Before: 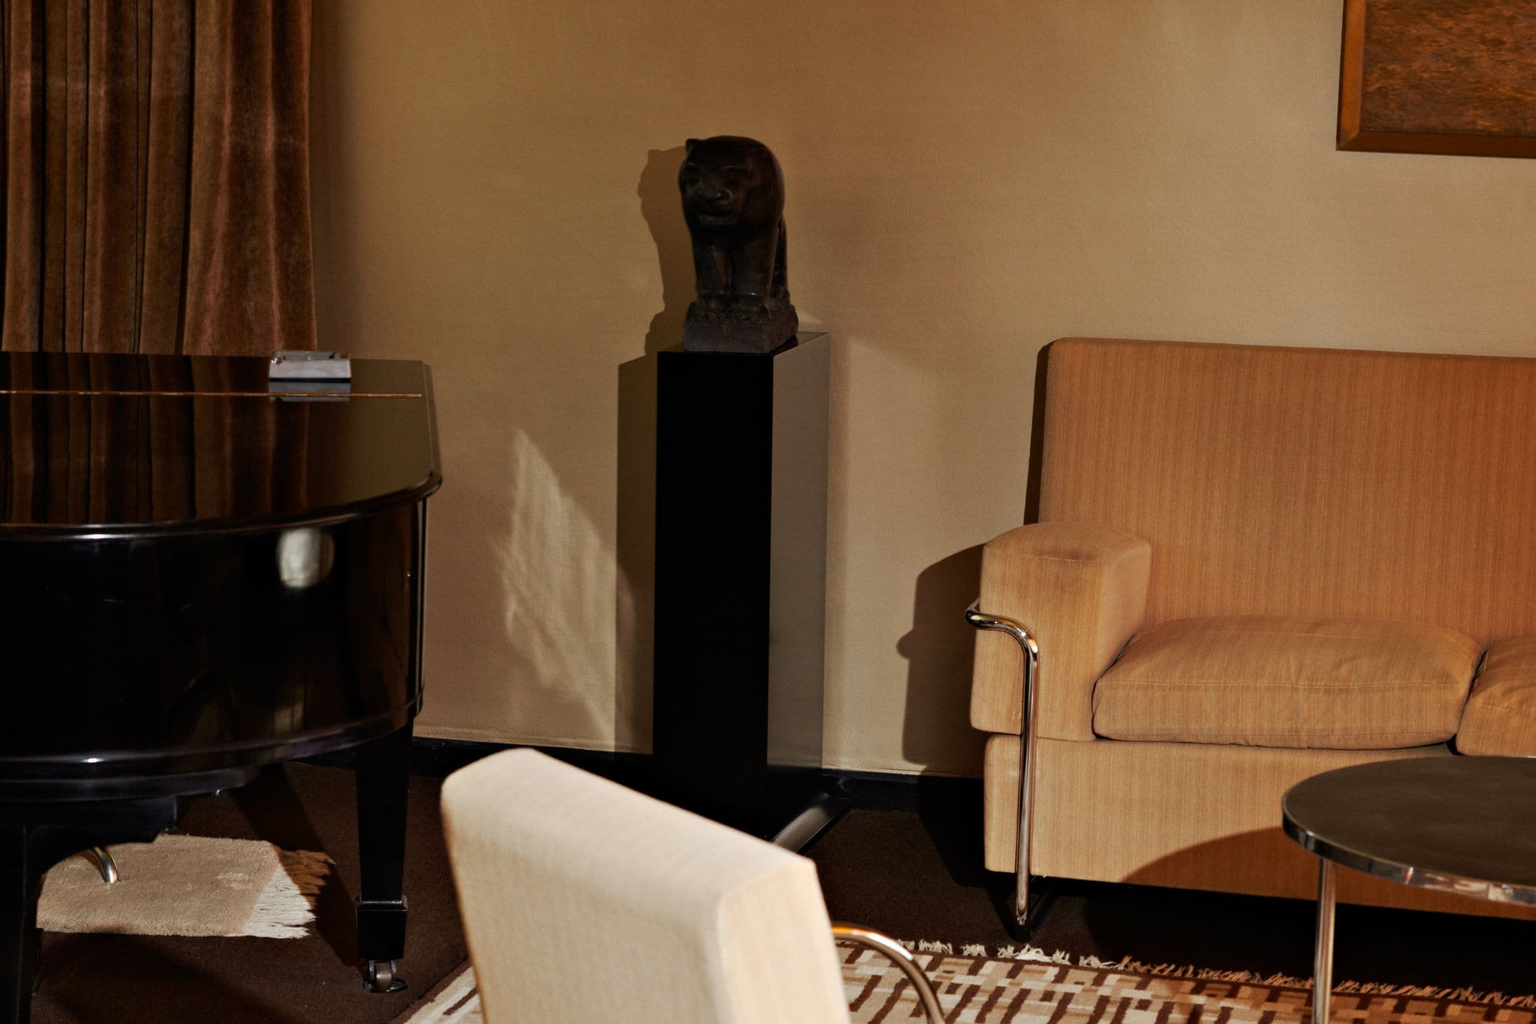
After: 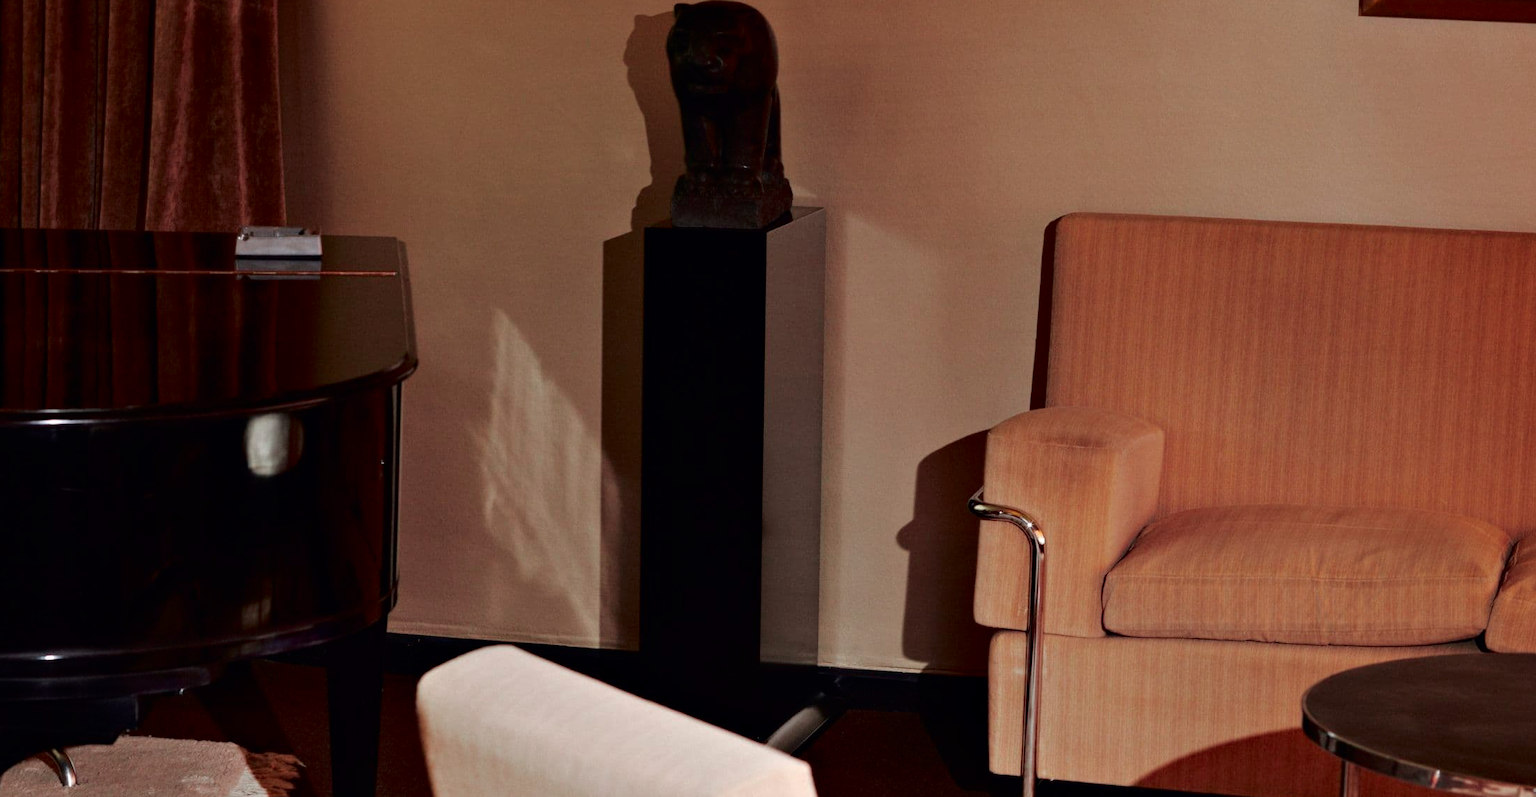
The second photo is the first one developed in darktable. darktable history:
crop and rotate: left 2.991%, top 13.302%, right 1.981%, bottom 12.636%
tone curve: curves: ch0 [(0, 0) (0.106, 0.041) (0.256, 0.197) (0.37, 0.336) (0.513, 0.481) (0.667, 0.629) (1, 1)]; ch1 [(0, 0) (0.502, 0.505) (0.553, 0.577) (1, 1)]; ch2 [(0, 0) (0.5, 0.495) (0.56, 0.544) (1, 1)], color space Lab, independent channels, preserve colors none
